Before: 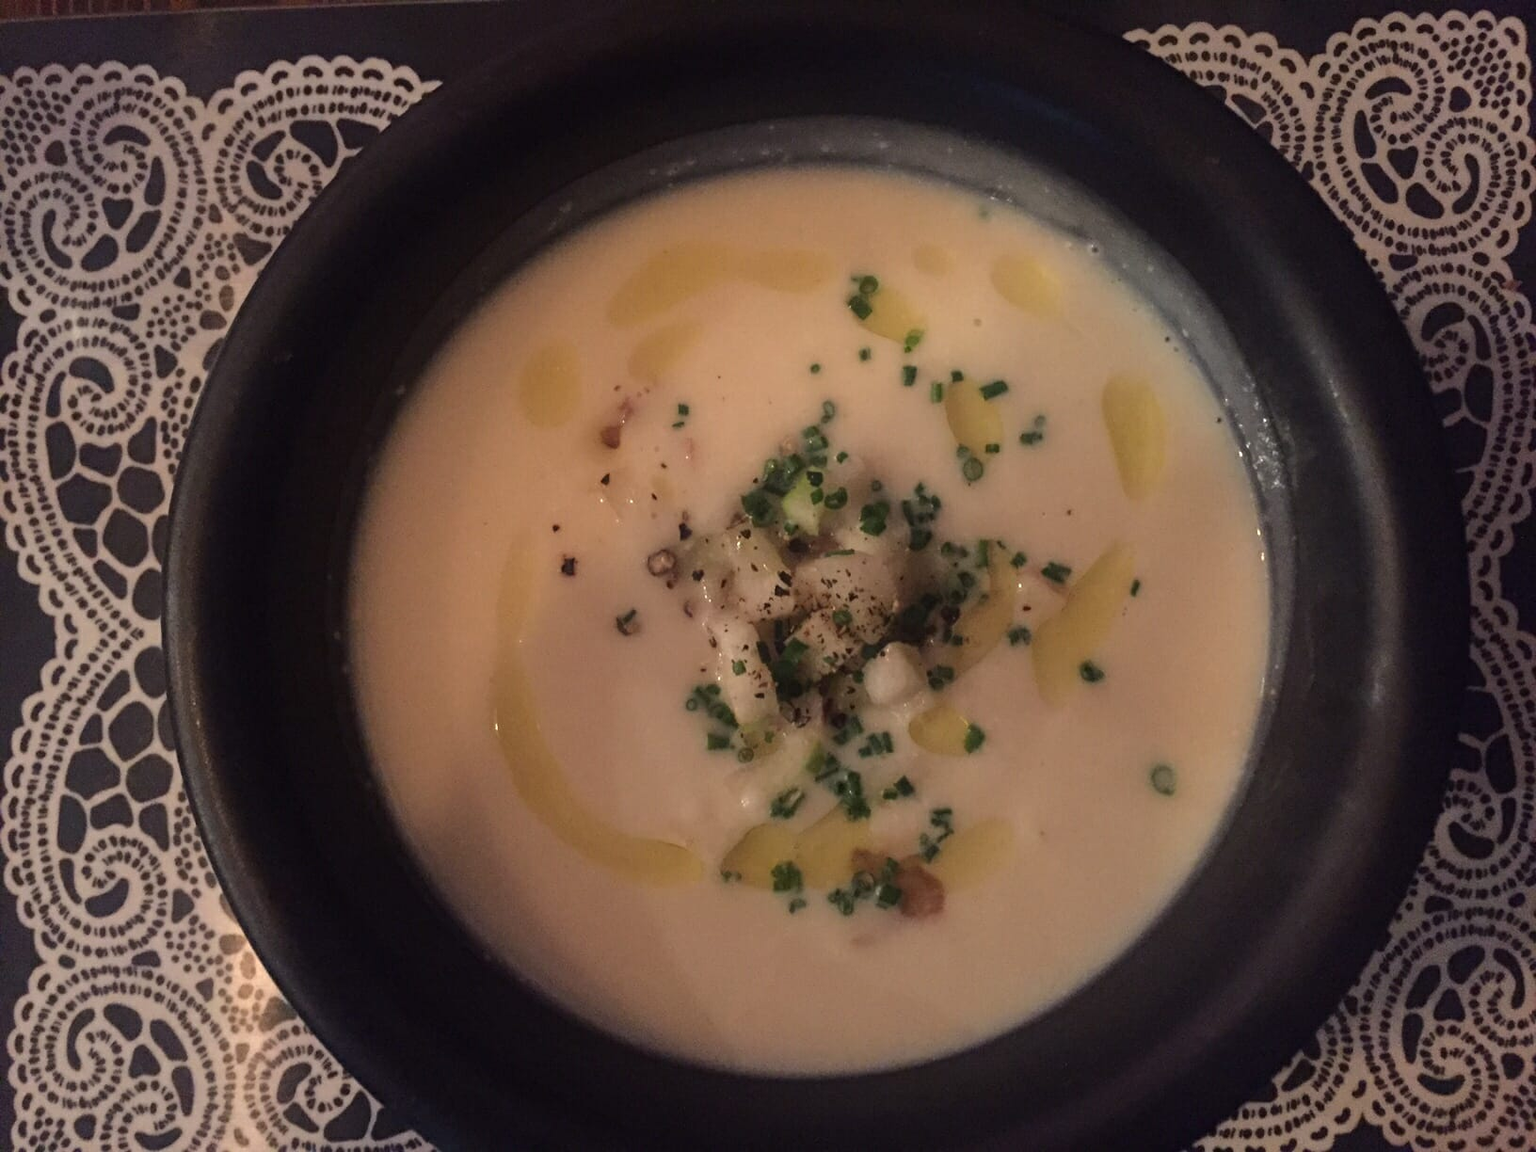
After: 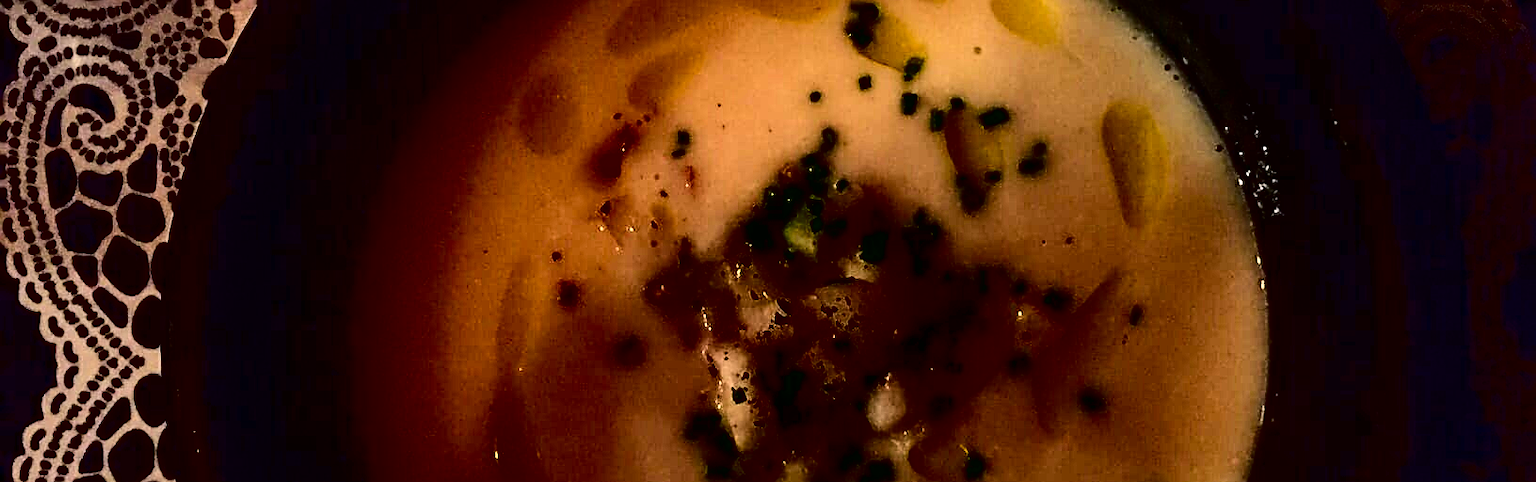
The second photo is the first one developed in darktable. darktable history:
crop and rotate: top 23.63%, bottom 34.377%
contrast brightness saturation: contrast 0.776, brightness -0.999, saturation 0.995
sharpen: on, module defaults
